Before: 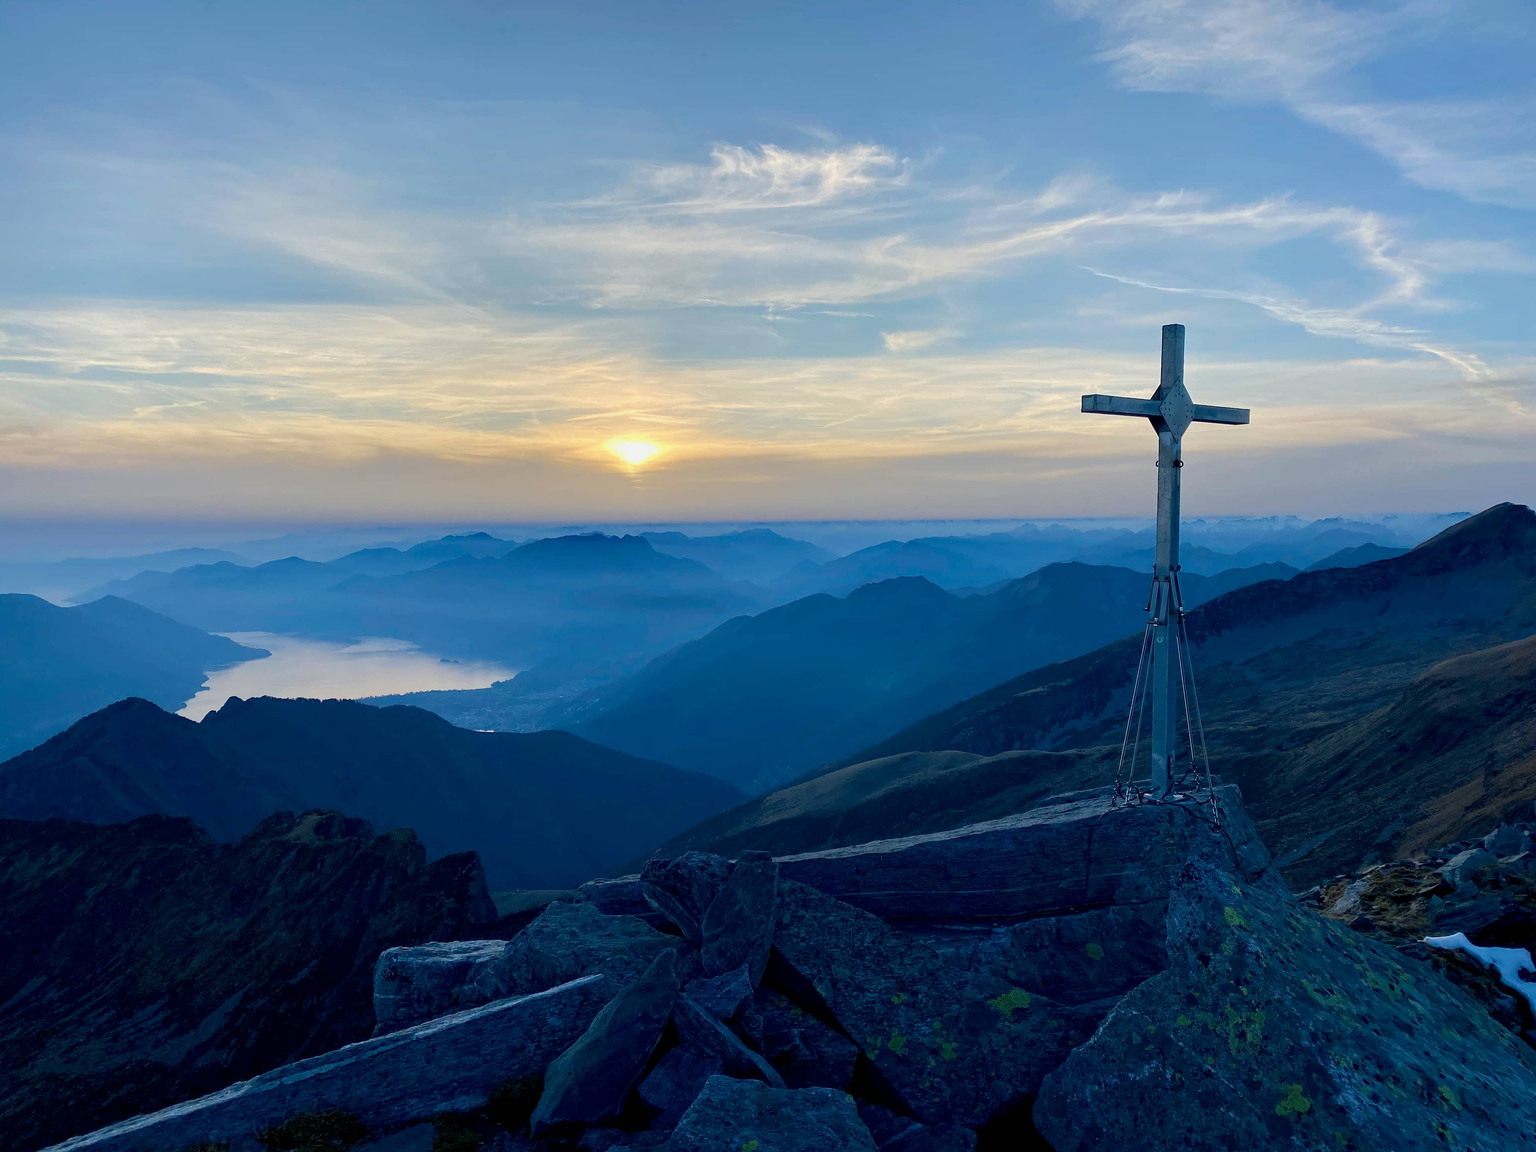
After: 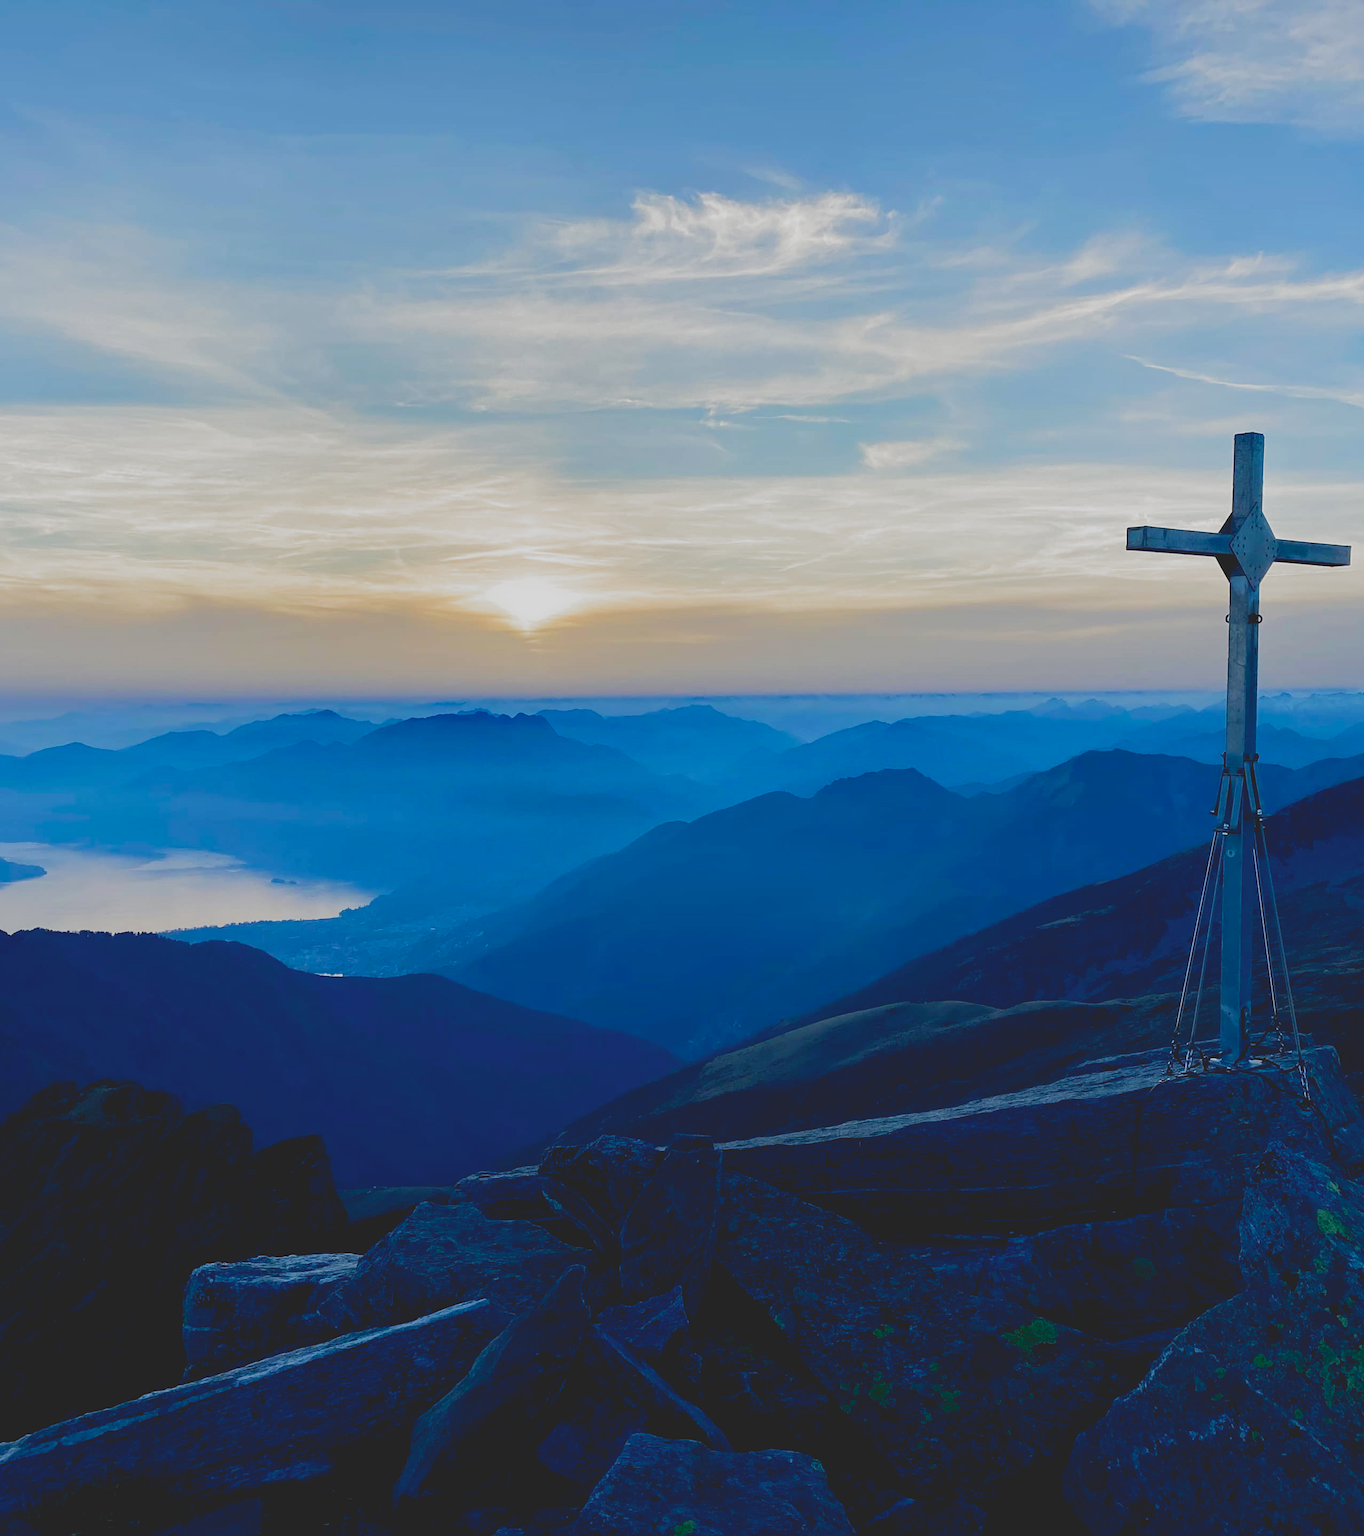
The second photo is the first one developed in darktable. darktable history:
filmic rgb: black relative exposure -8.2 EV, white relative exposure 2.2 EV, threshold 3 EV, hardness 7.11, latitude 75%, contrast 1.325, highlights saturation mix -2%, shadows ↔ highlights balance 30%, preserve chrominance no, color science v5 (2021), contrast in shadows safe, contrast in highlights safe, enable highlight reconstruction true
color correction: saturation 0.98
crop: left 15.419%, right 17.914%
contrast brightness saturation: contrast -0.28
